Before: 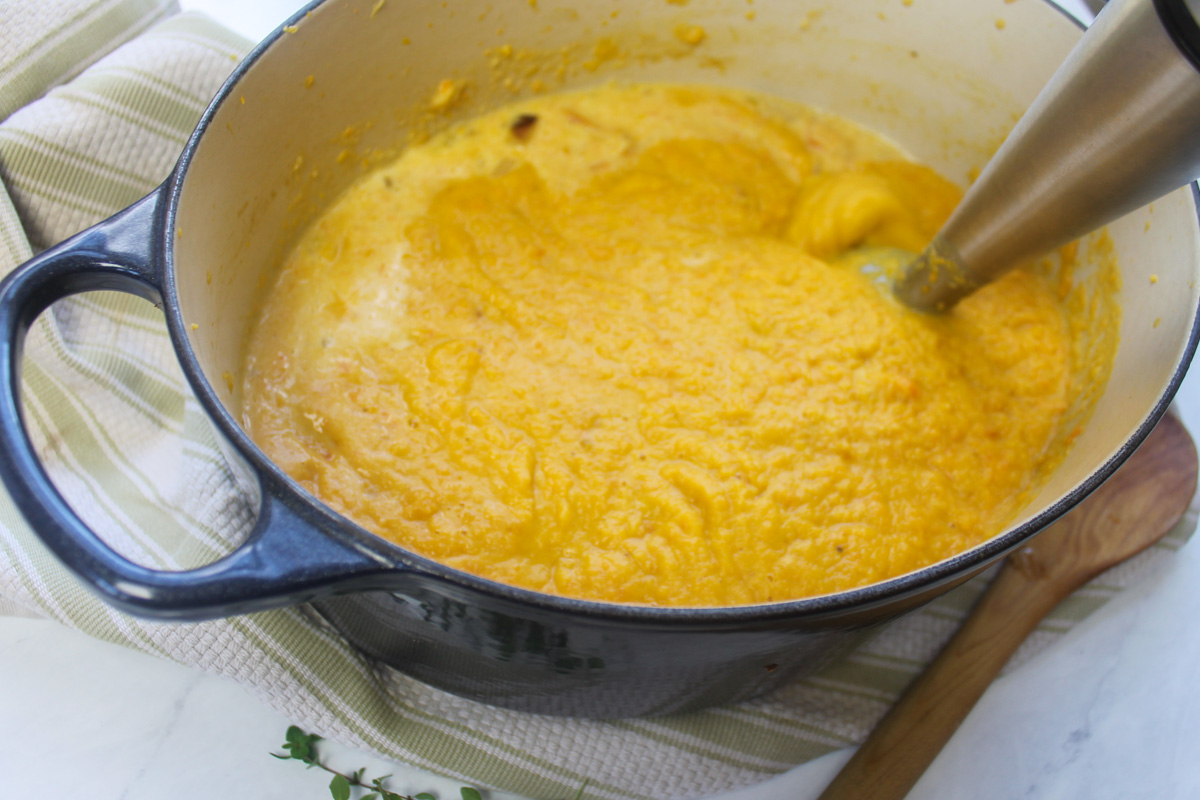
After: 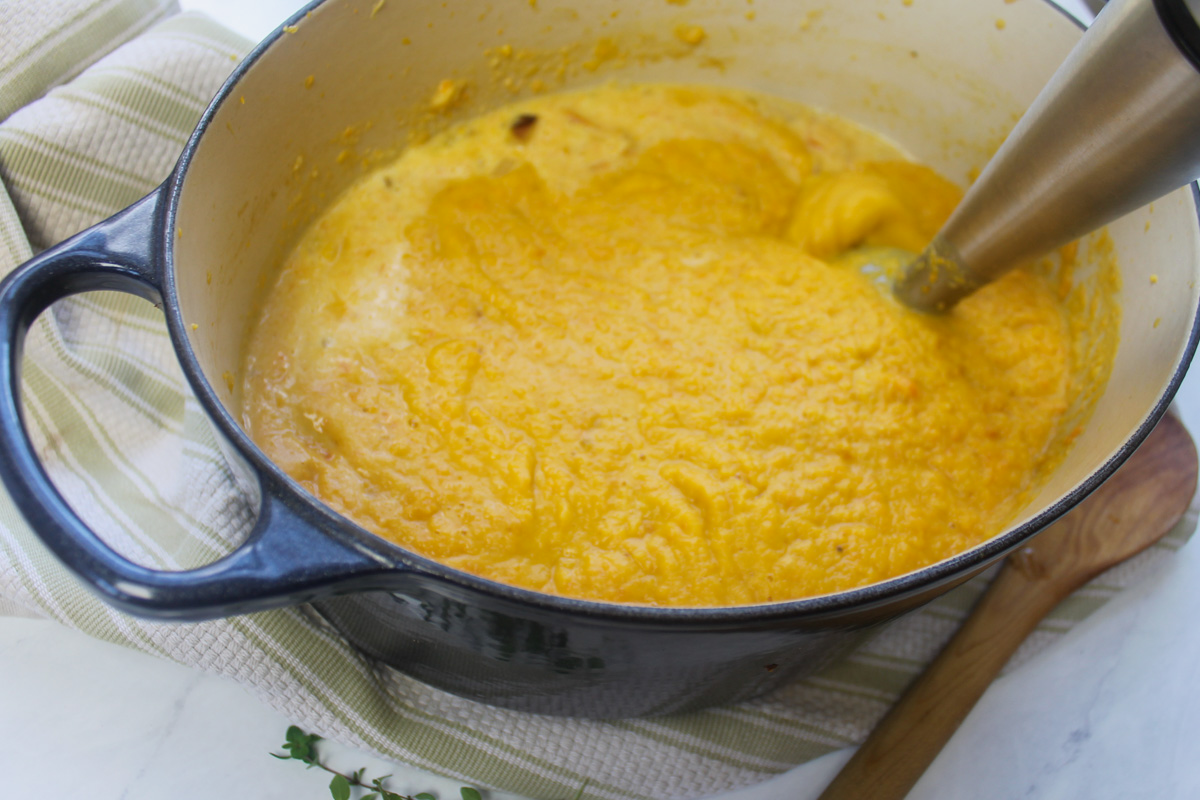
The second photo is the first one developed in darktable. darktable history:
exposure: black level correction 0.001, exposure -0.124 EV, compensate highlight preservation false
